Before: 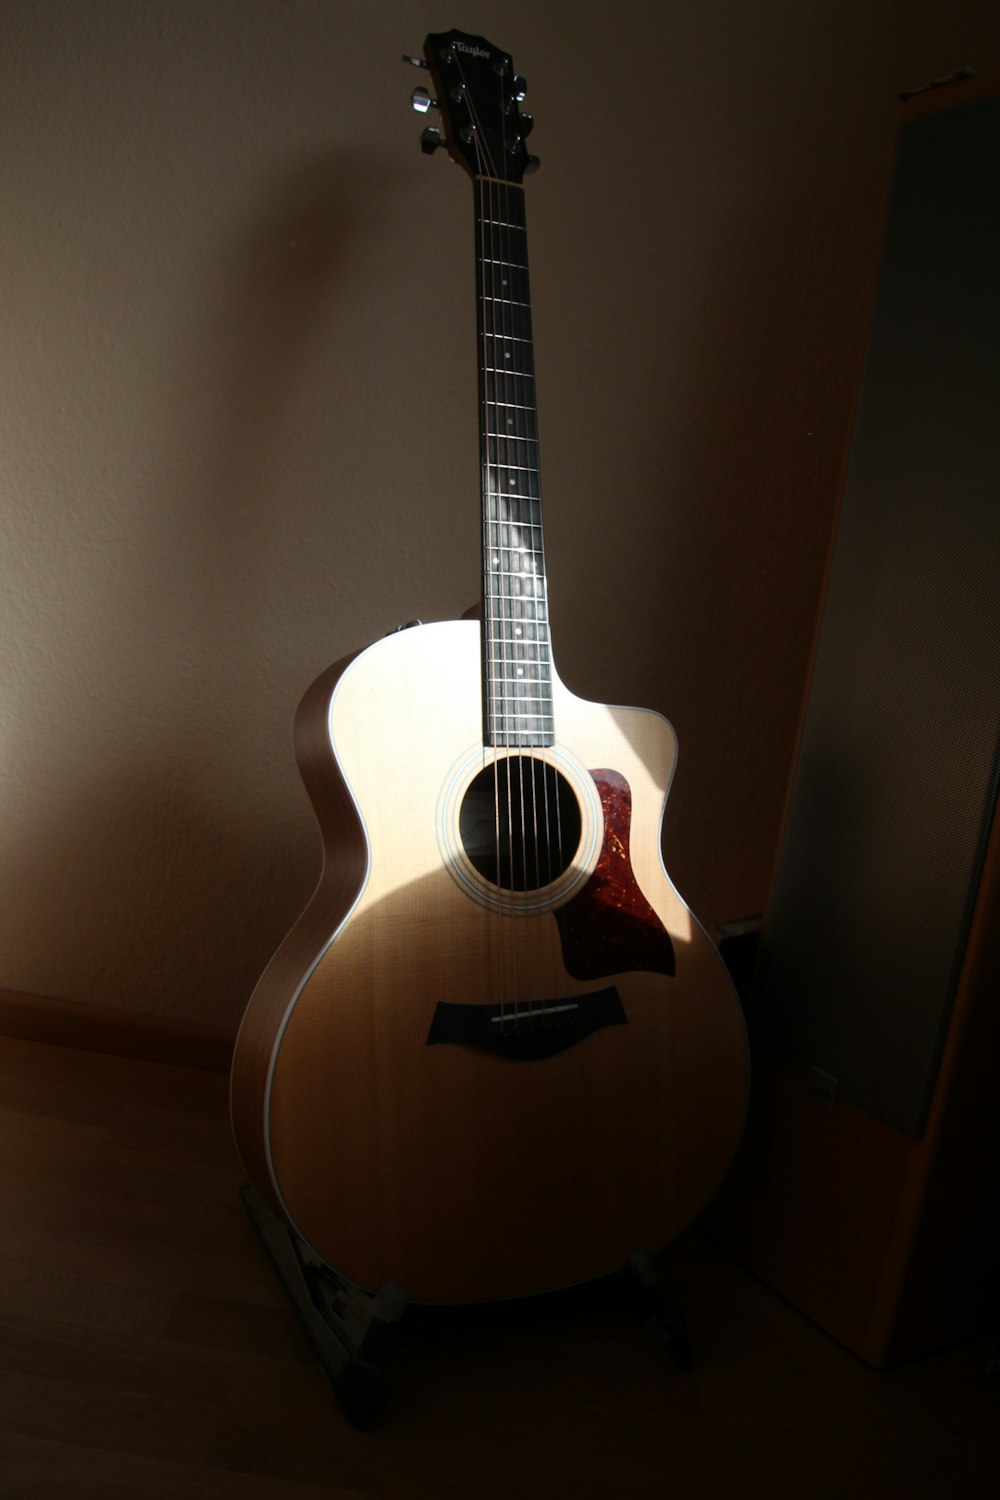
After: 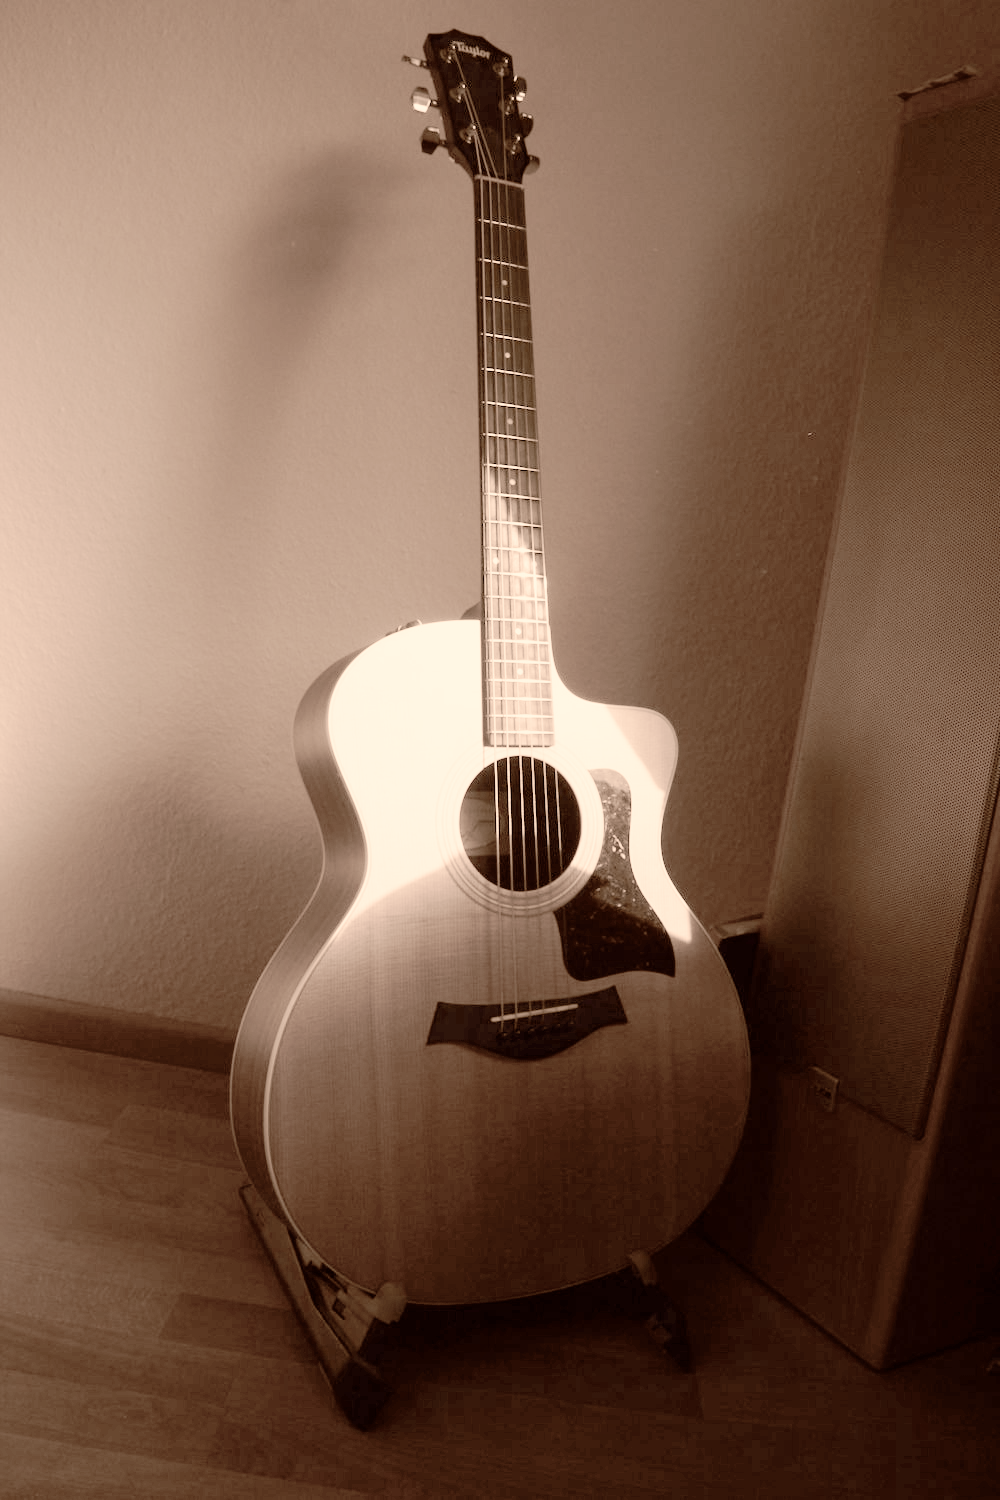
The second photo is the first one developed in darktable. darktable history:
tone curve: curves: ch0 [(0, 0) (0.003, 0.006) (0.011, 0.007) (0.025, 0.009) (0.044, 0.012) (0.069, 0.021) (0.1, 0.036) (0.136, 0.056) (0.177, 0.105) (0.224, 0.165) (0.277, 0.251) (0.335, 0.344) (0.399, 0.439) (0.468, 0.532) (0.543, 0.628) (0.623, 0.718) (0.709, 0.797) (0.801, 0.874) (0.898, 0.943) (1, 1)], preserve colors none
color look up table: target L [67.89, 87.02, 77.93, 77.5, 53.62, 55.63, 53.33, 72.02, 61.33, 56.99, 46.8, 46.49, 39.09, 11, 200.93, 85.88, 61.63, 71.21, 54.23, 48.44, 47.61, 39.68, 35.24, 30.99, 30.07, 11.24, 97.09, 88.98, 71.4, 61.25, 57.05, 63.73, 67.48, 56.65, 48.51, 44.4, 44.49, 44.71, 31.76, 28.76, 8.6, 2.428, 89.74, 78.22, 79.87, 60.3, 54.14, 30.49, 16.33], target a [11.52, 14.89, 13.25, 12.99, 8.207, 8.406, 7.94, 11.56, 9.879, 9.221, 8.324, 8.37, 8.159, 14.73, 0, 11.96, 10.03, 11.99, 7.992, 7.945, 8.321, 7.999, 7.372, 6.928, 6.837, 14.52, 11.64, 13.37, 11.29, 9.834, 8.998, 10.04, 11.01, 8.883, 7.945, 8.078, 8.454, 7.493, 6.82, 6.198, 18.53, 13.58, 13.05, 12.32, 12.84, 9.049, 7.858, 6.705, 10.68], target b [15.89, 19.43, 18.35, 18.08, 12.67, 12.16, 12.32, 16.91, 13.39, 11.87, 12.27, 12.08, 11.61, 19.06, -0.001, 18.2, 13.49, 16.82, 12, 11.68, 11.54, 11.41, 10.94, 11.61, 11.53, 19.49, 22.03, 17.74, 16.41, 13.32, 11.84, 13.92, 15.89, 12.03, 11.87, 11.15, 11.5, 10.18, 11.5, 9.967, 15.47, 5.093, 17.63, 18.26, 19.09, 12.77, 11.96, 11.36, 19.52], num patches 49
